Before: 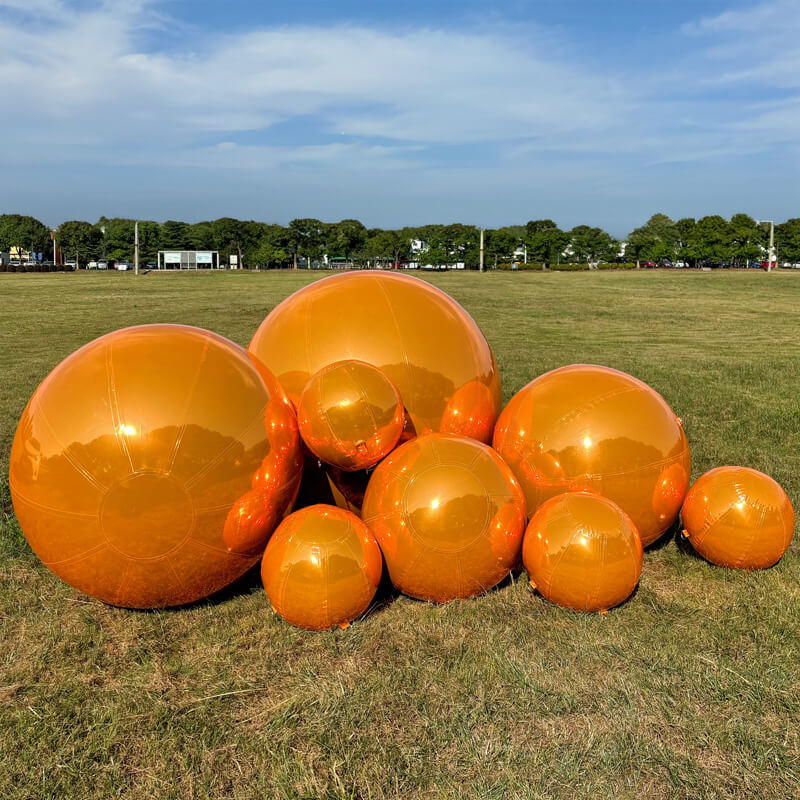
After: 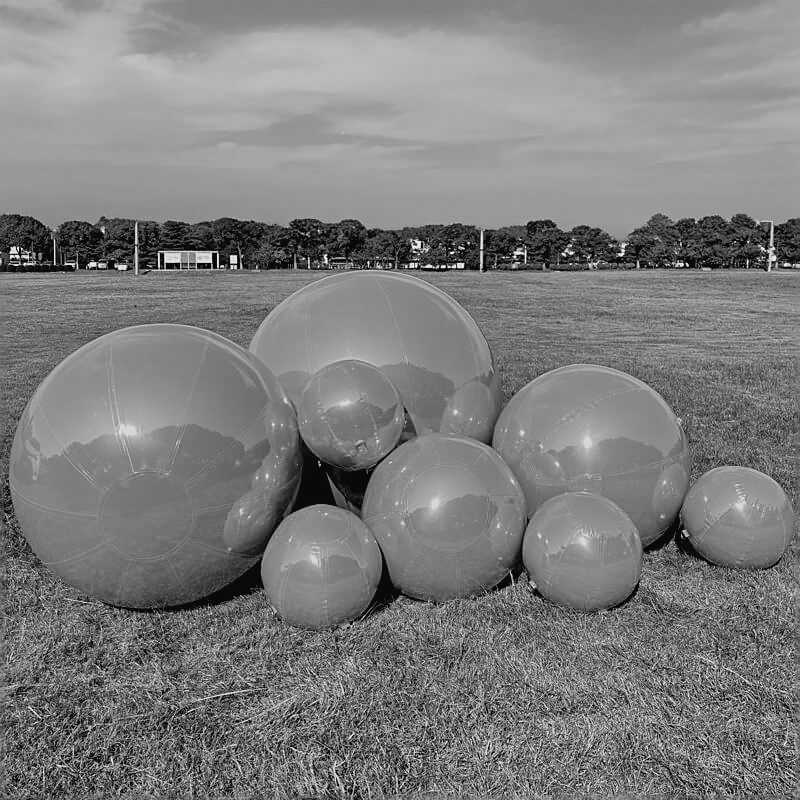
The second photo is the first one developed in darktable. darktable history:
tone curve: curves: ch0 [(0, 0.024) (0.119, 0.146) (0.474, 0.464) (0.718, 0.721) (0.817, 0.839) (1, 0.998)]; ch1 [(0, 0) (0.377, 0.416) (0.439, 0.451) (0.477, 0.477) (0.501, 0.504) (0.538, 0.544) (0.58, 0.602) (0.664, 0.676) (0.783, 0.804) (1, 1)]; ch2 [(0, 0) (0.38, 0.405) (0.463, 0.456) (0.498, 0.497) (0.524, 0.535) (0.578, 0.576) (0.648, 0.665) (1, 1)], color space Lab, independent channels, preserve colors none
filmic rgb: black relative exposure -7.82 EV, white relative exposure 4.29 EV, hardness 3.86, color science v6 (2022)
color calibration: illuminant custom, x 0.348, y 0.366, temperature 4940.58 K
sharpen: on, module defaults
monochrome: on, module defaults
